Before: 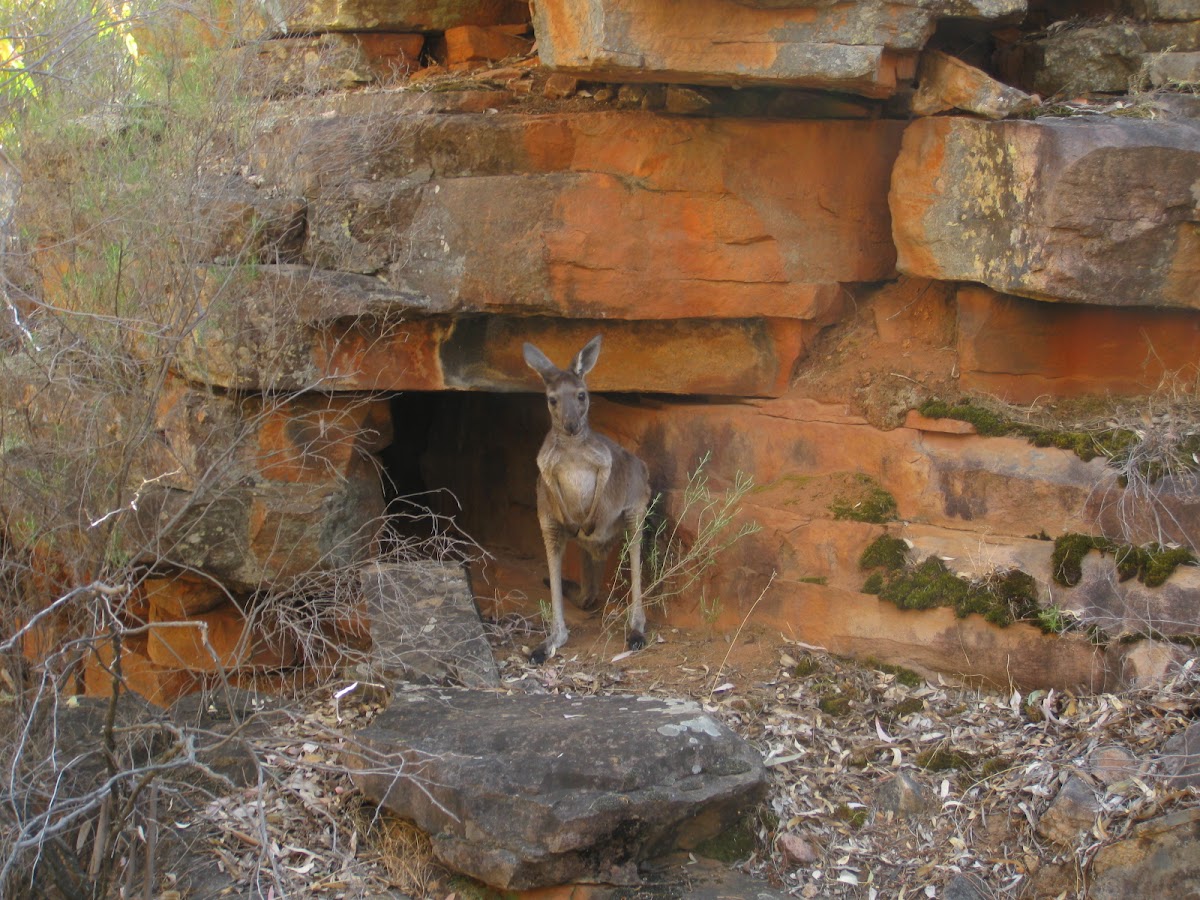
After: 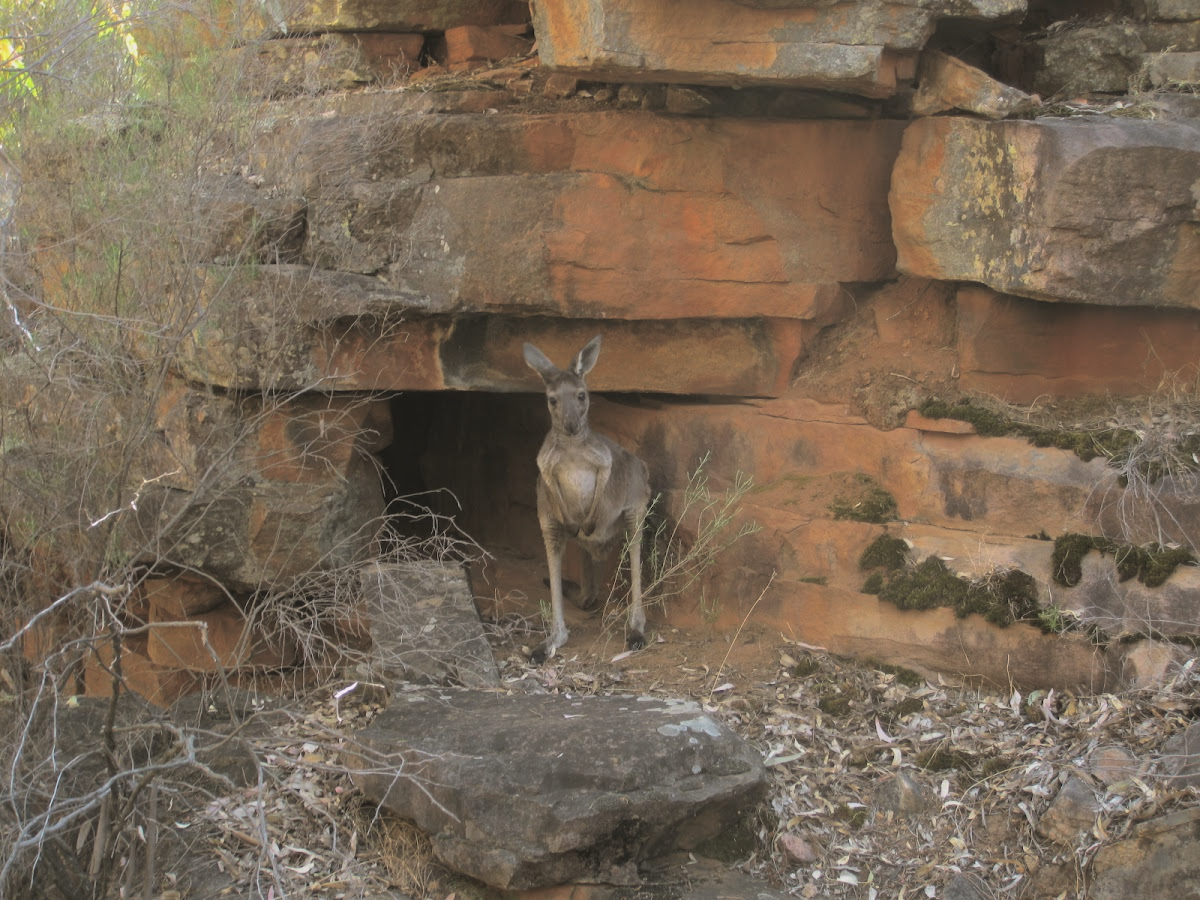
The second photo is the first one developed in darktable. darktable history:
split-toning: shadows › hue 46.8°, shadows › saturation 0.17, highlights › hue 316.8°, highlights › saturation 0.27, balance -51.82
contrast brightness saturation: contrast -0.11
